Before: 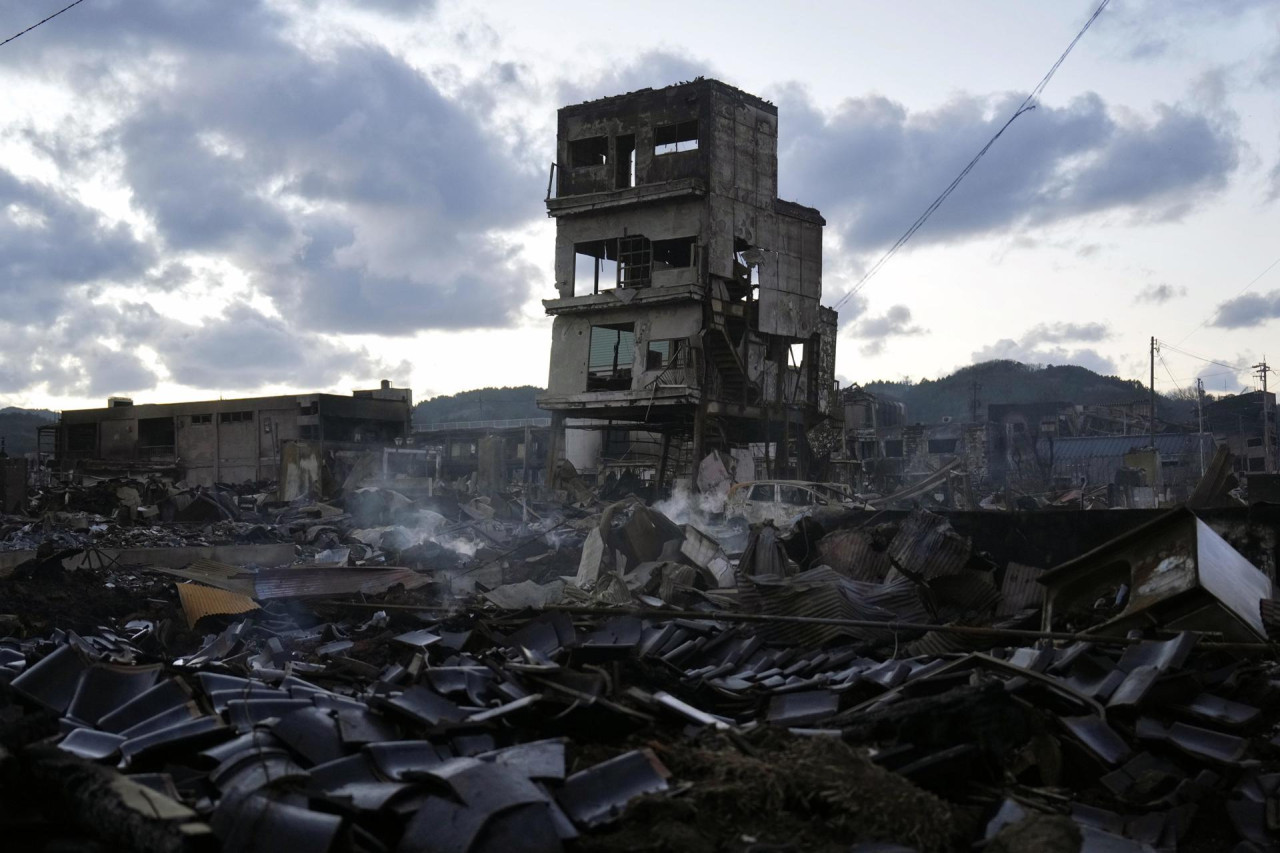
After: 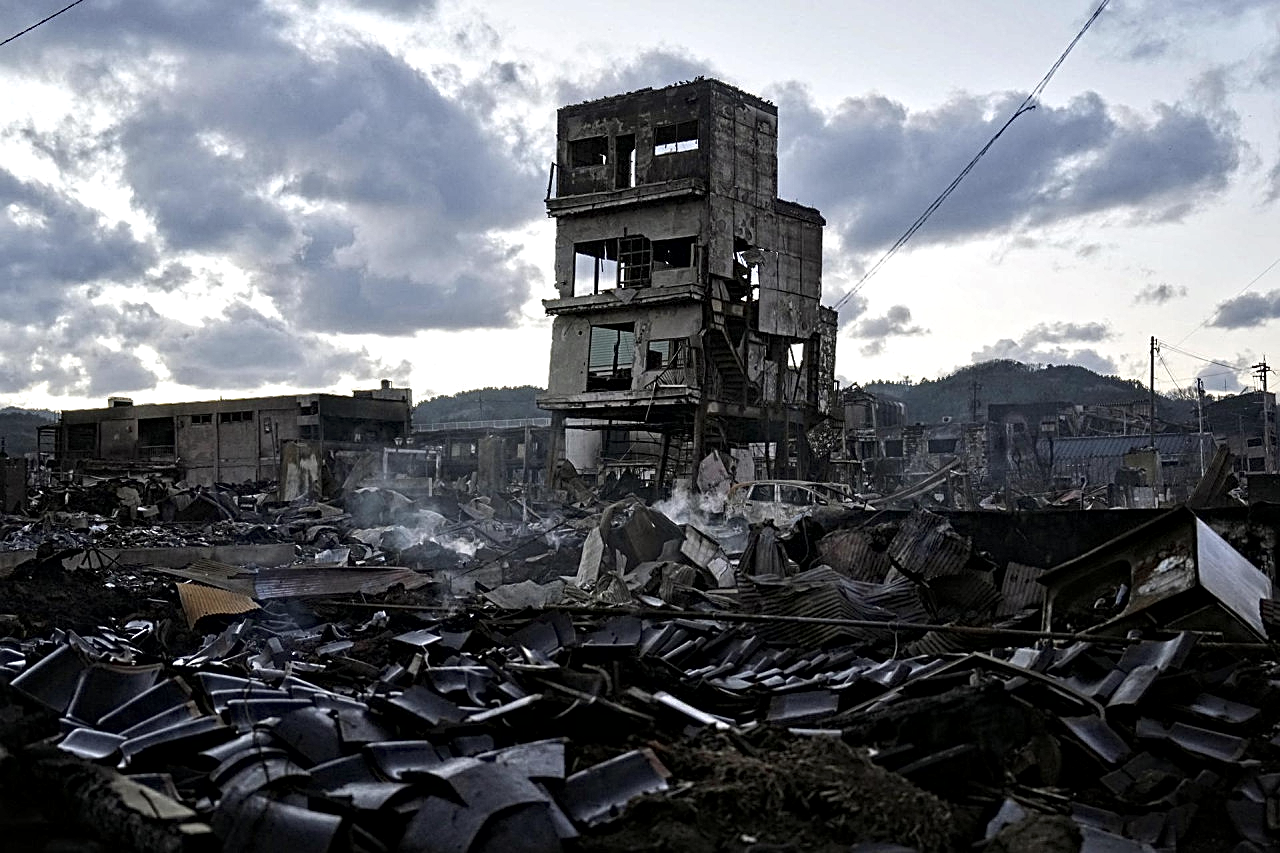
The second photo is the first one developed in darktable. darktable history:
contrast brightness saturation: saturation -0.065
sharpen: on, module defaults
contrast equalizer: y [[0.5, 0.542, 0.583, 0.625, 0.667, 0.708], [0.5 ×6], [0.5 ×6], [0 ×6], [0 ×6]]
